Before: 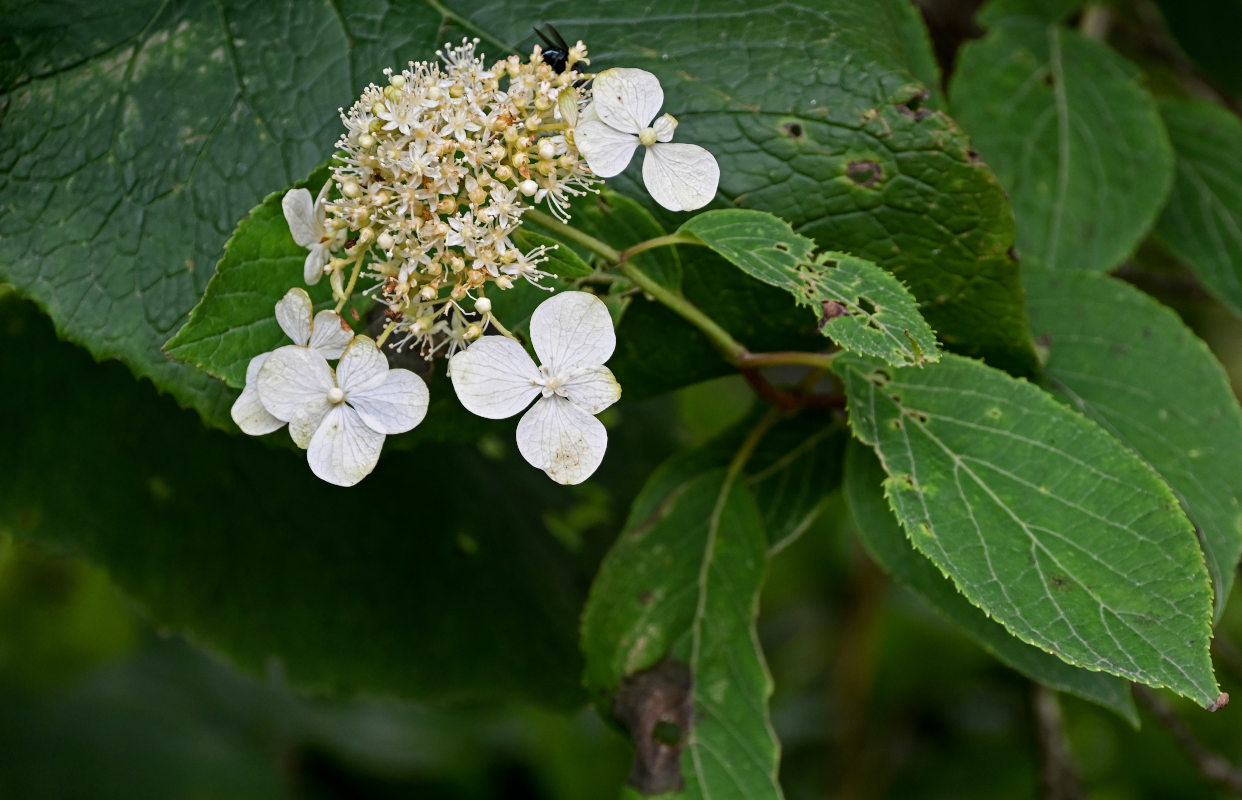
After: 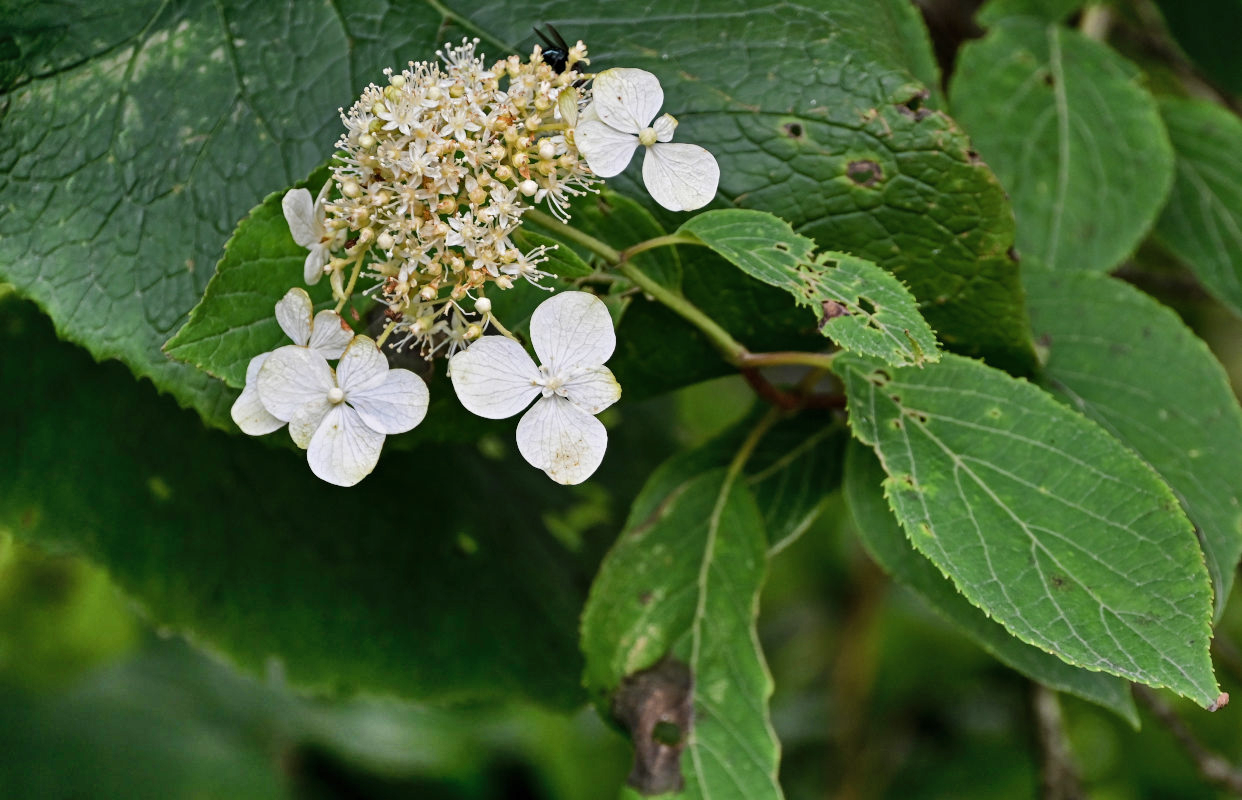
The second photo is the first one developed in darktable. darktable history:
shadows and highlights: shadows 59.94, shadows color adjustment 99.13%, highlights color adjustment 0.611%, soften with gaussian
